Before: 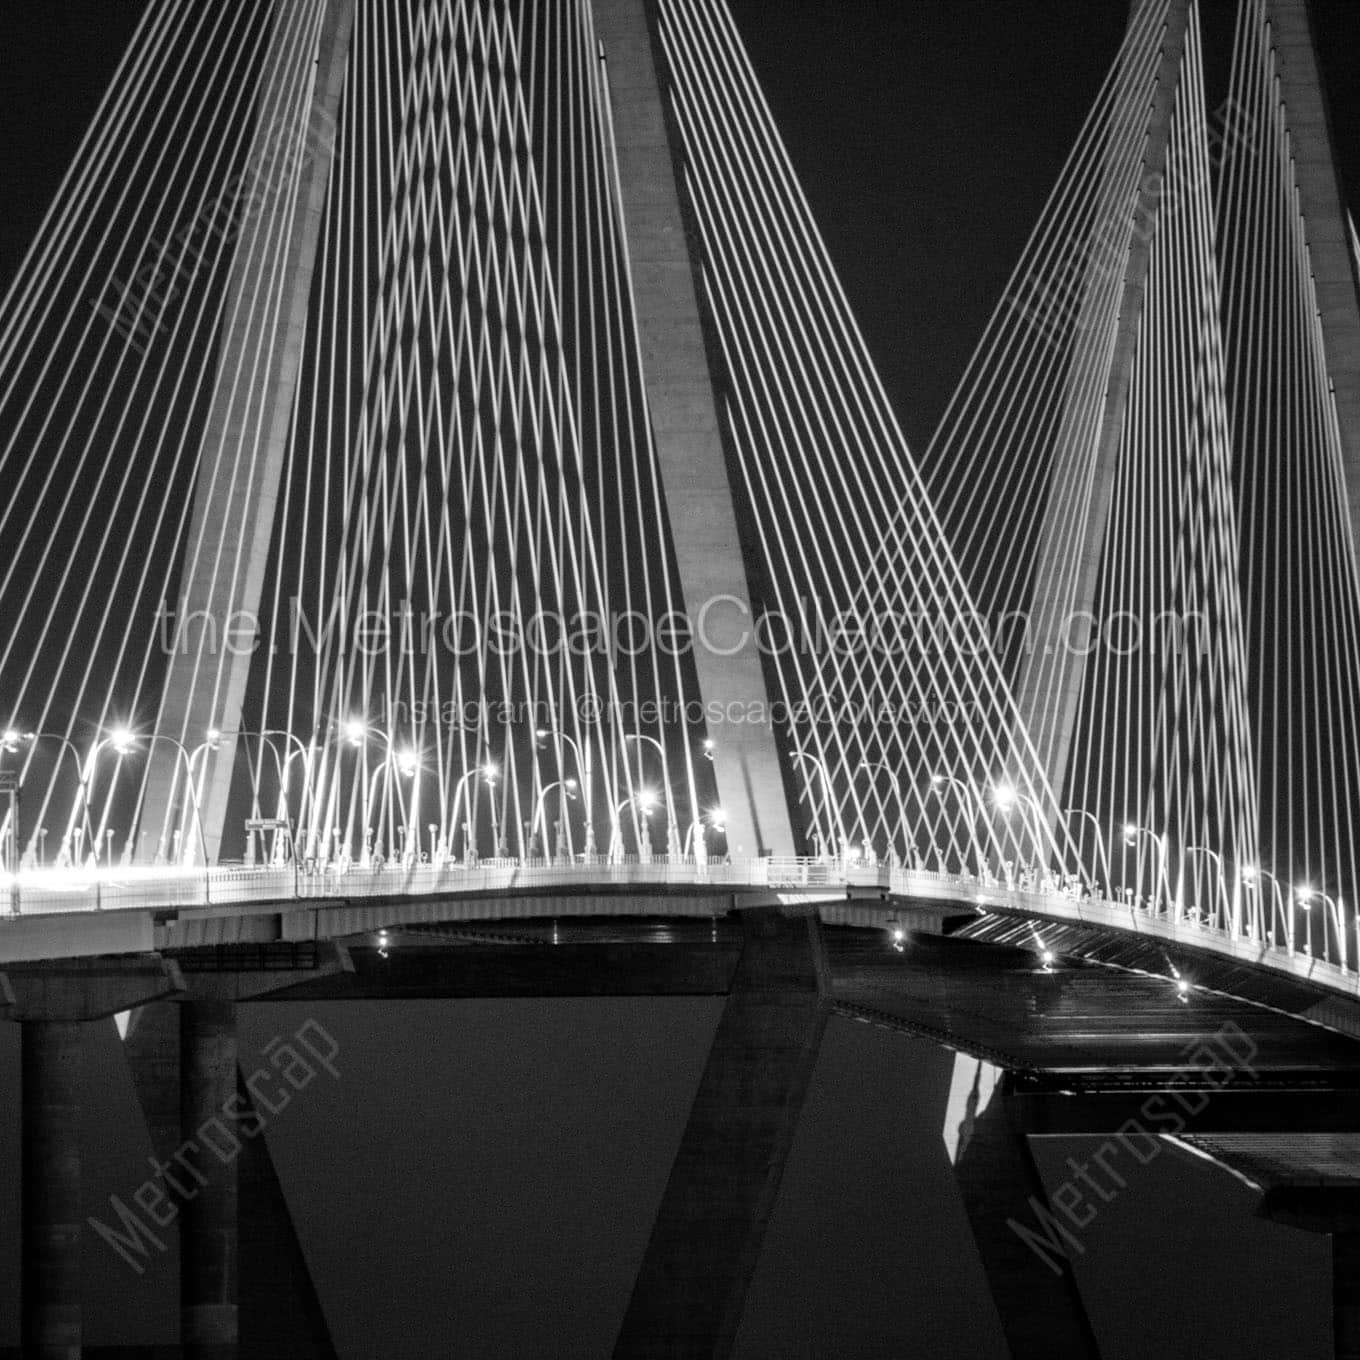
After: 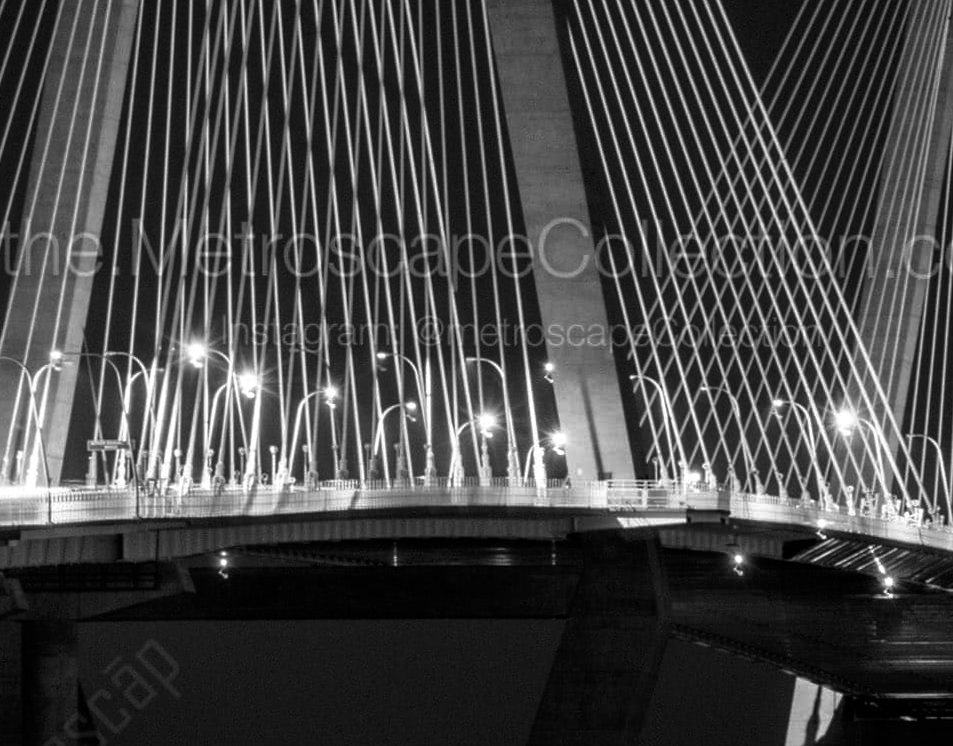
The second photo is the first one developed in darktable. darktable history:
base curve: curves: ch0 [(0, 0) (0.841, 0.609) (1, 1)]
rotate and perspective: rotation 0.192°, lens shift (horizontal) -0.015, crop left 0.005, crop right 0.996, crop top 0.006, crop bottom 0.99
crop: left 11.123%, top 27.61%, right 18.3%, bottom 17.034%
contrast brightness saturation: contrast 0.26, brightness 0.02, saturation 0.87
